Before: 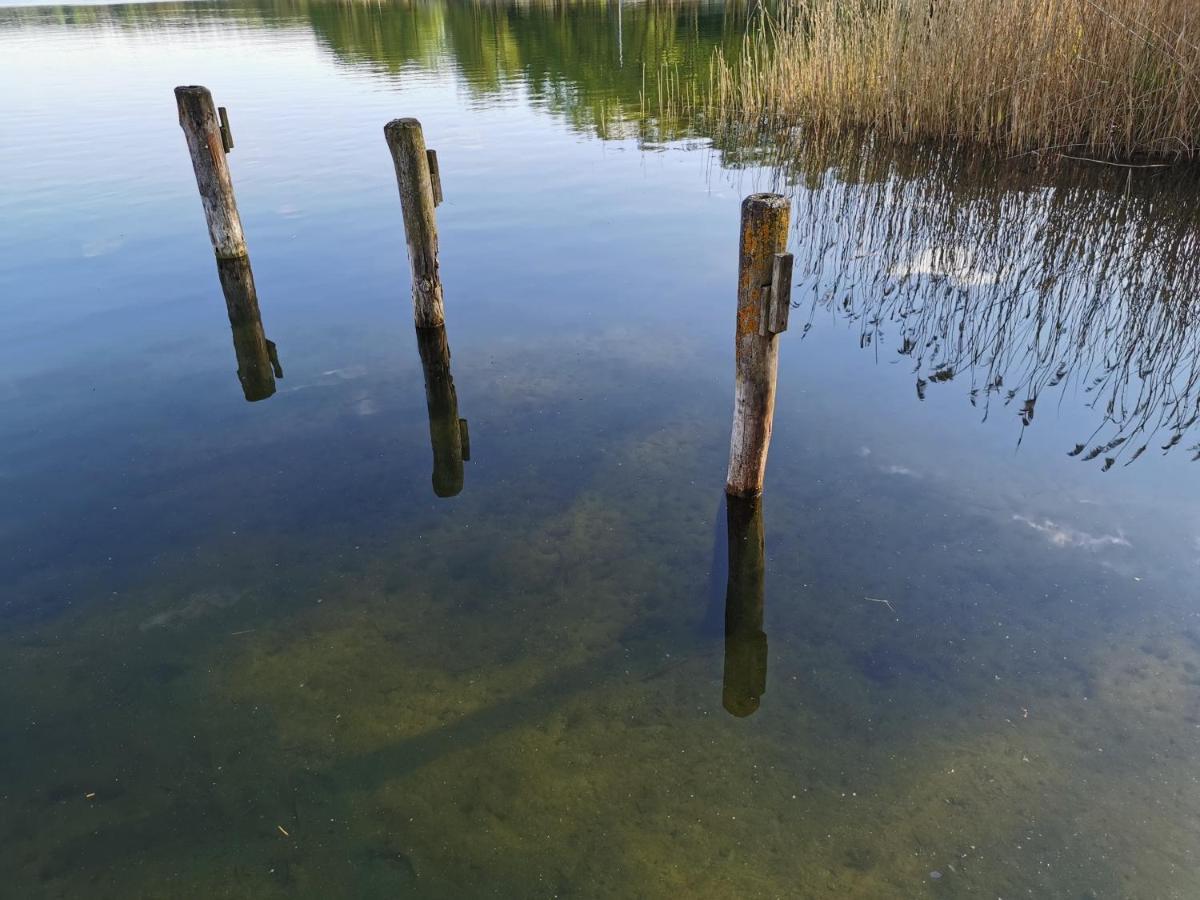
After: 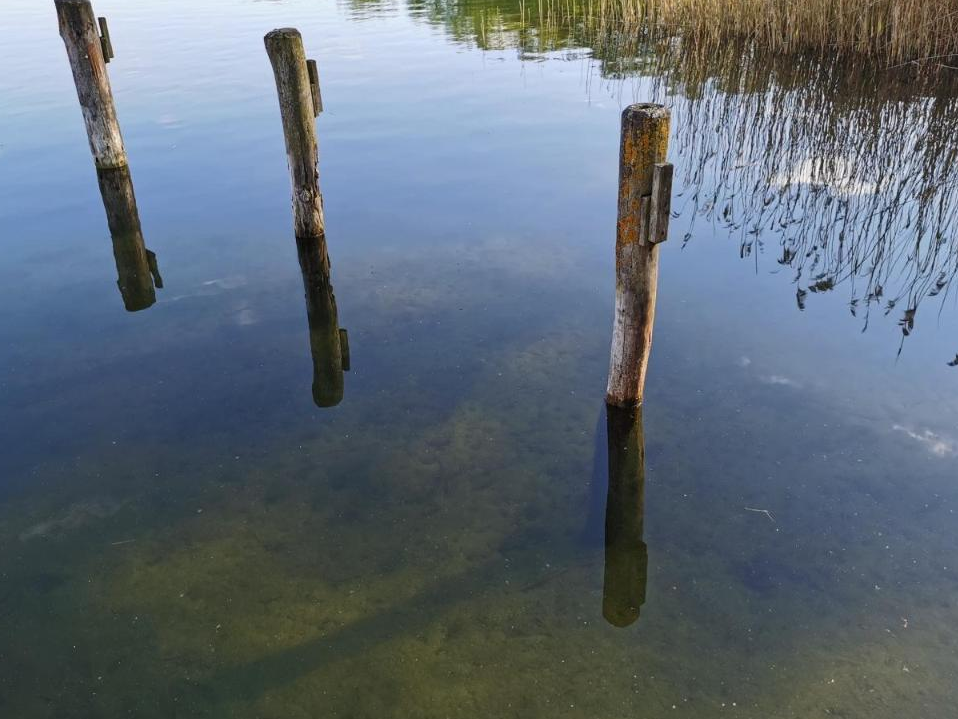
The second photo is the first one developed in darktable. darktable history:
crop and rotate: left 10.071%, top 10.071%, right 10.02%, bottom 10.02%
